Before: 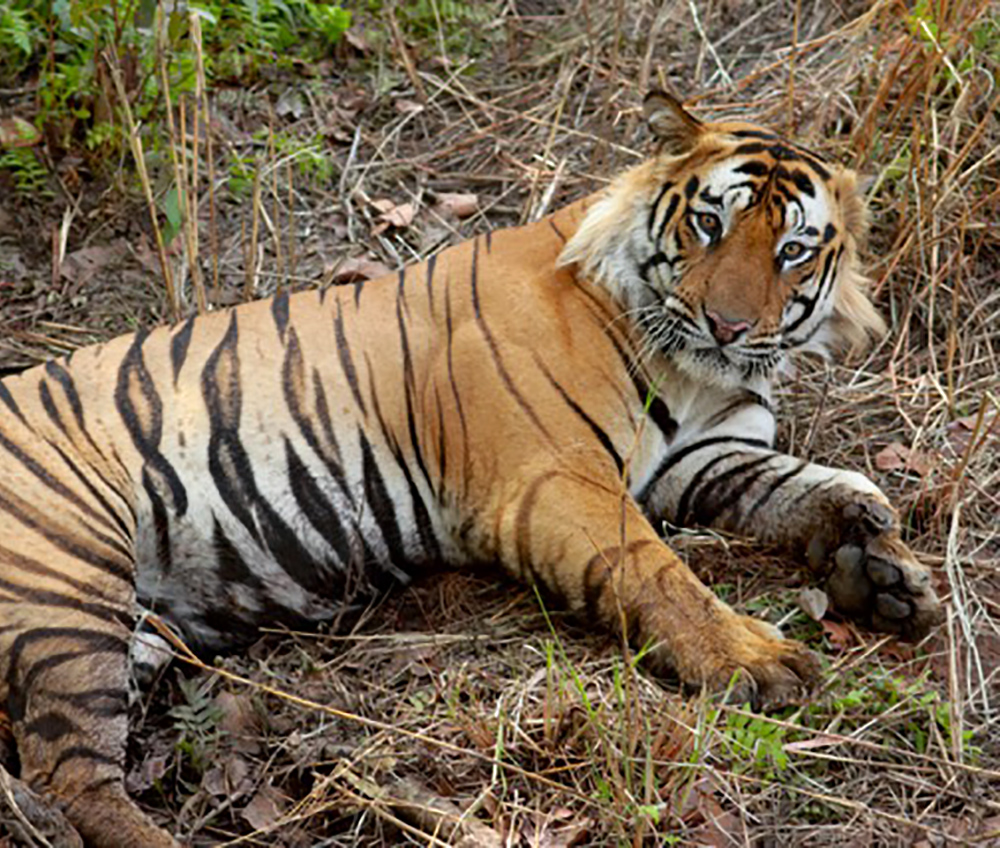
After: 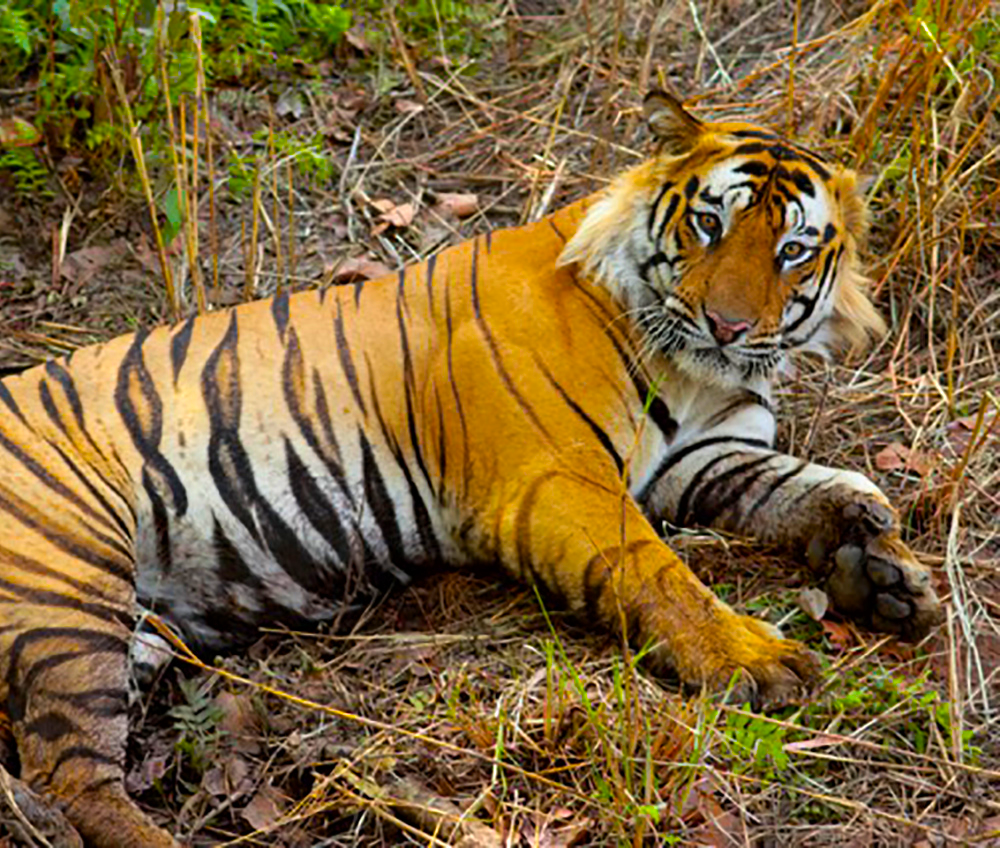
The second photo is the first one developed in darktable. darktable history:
color balance rgb: linear chroma grading › shadows -30.396%, linear chroma grading › global chroma 35.56%, perceptual saturation grading › global saturation 30.659%, global vibrance 20%
